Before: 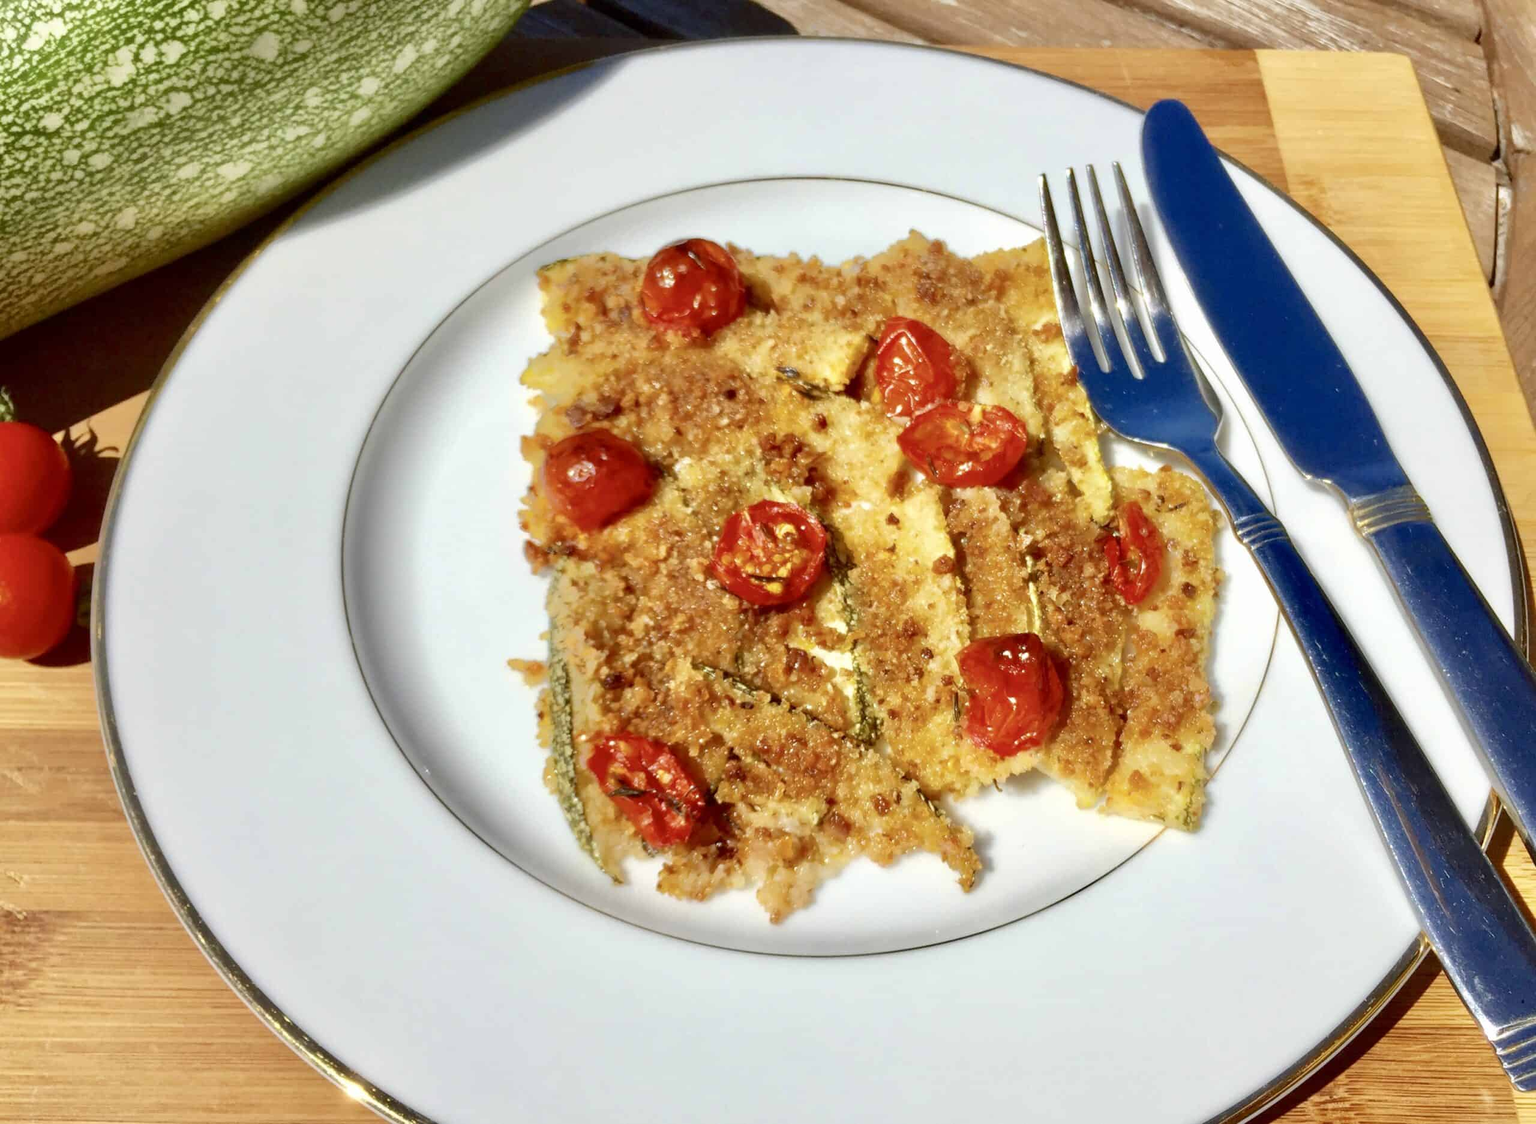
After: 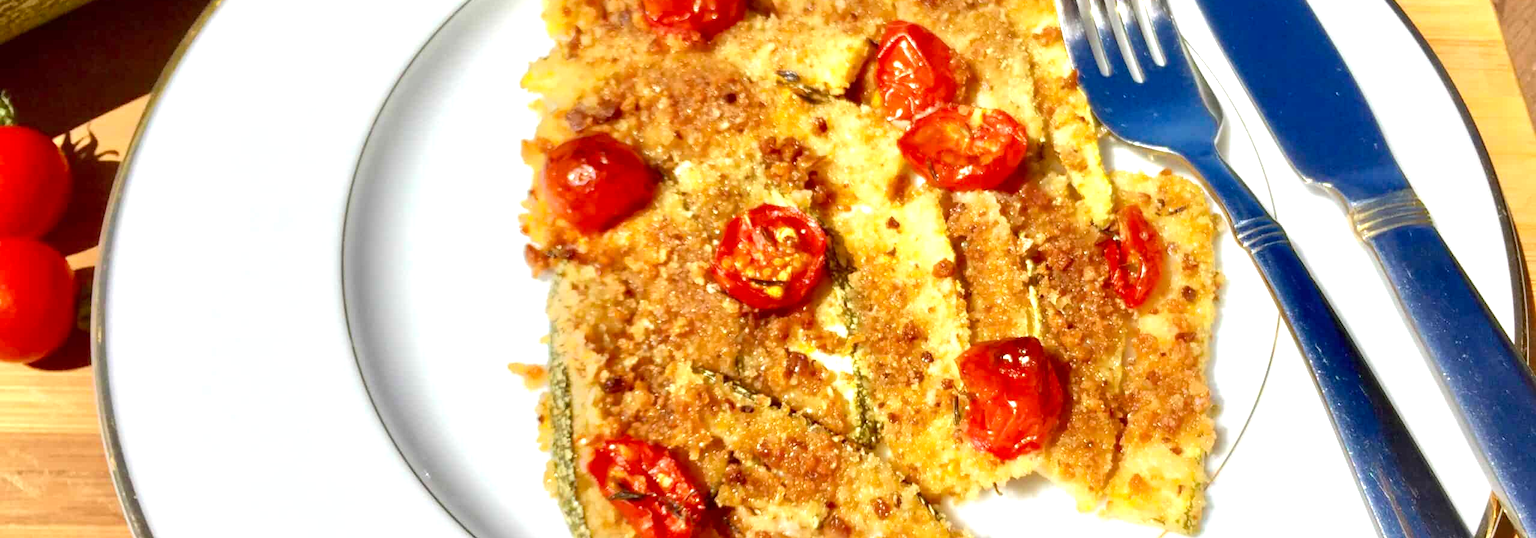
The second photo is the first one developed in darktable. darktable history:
crop and rotate: top 26.378%, bottom 25.684%
exposure: exposure 0.6 EV, compensate highlight preservation false
